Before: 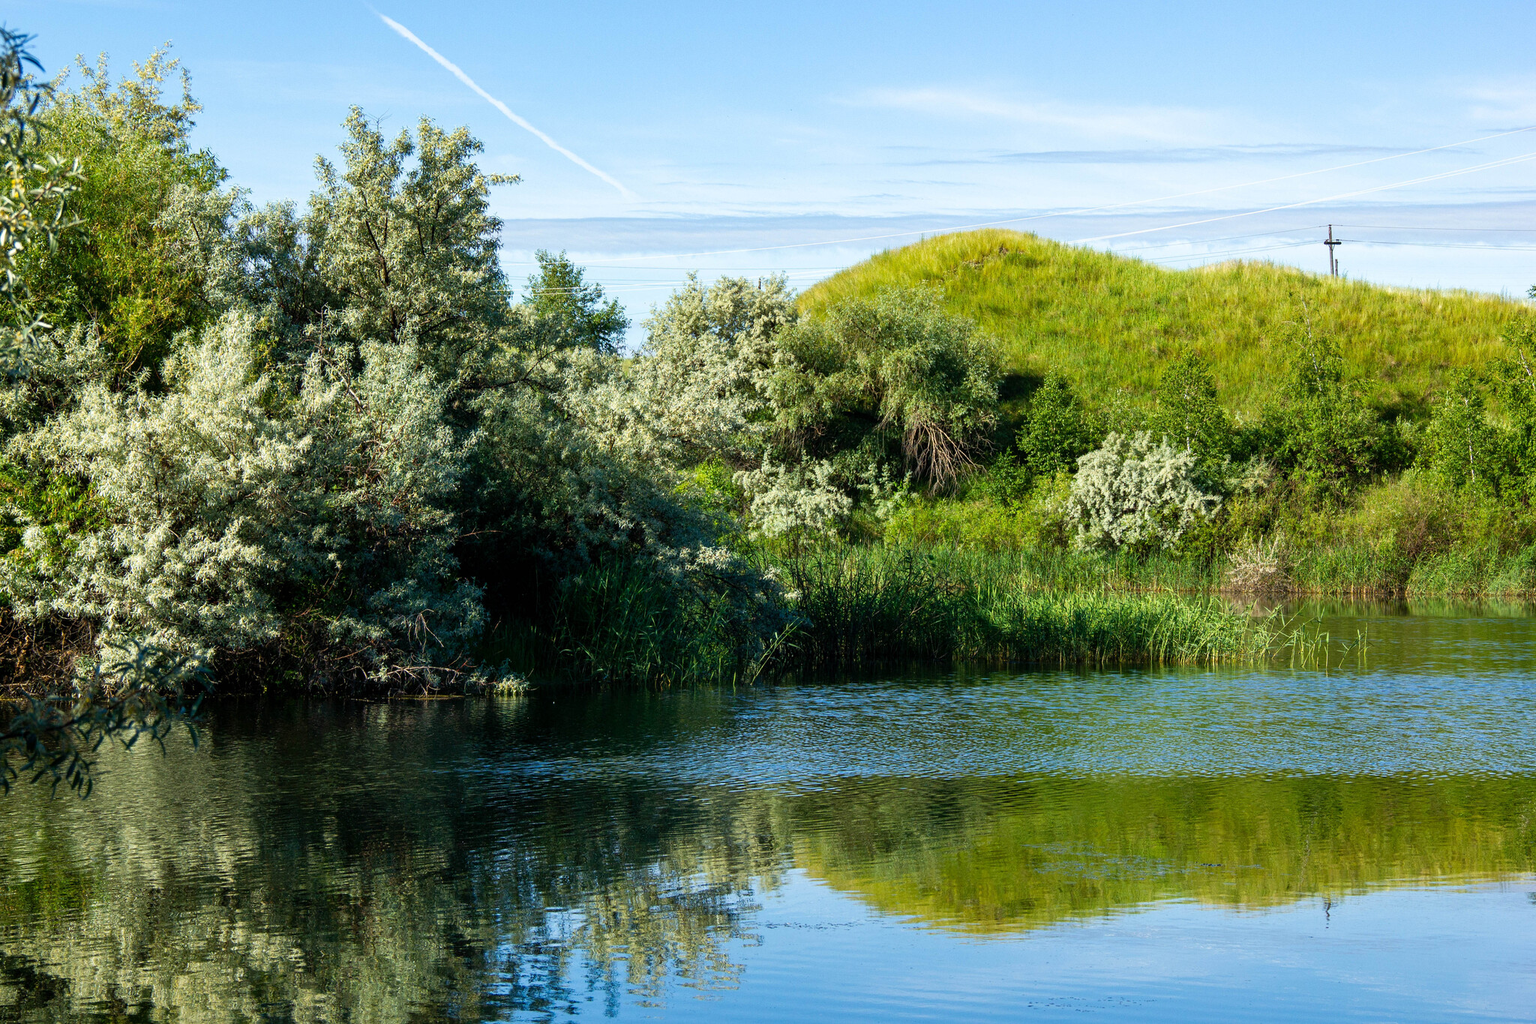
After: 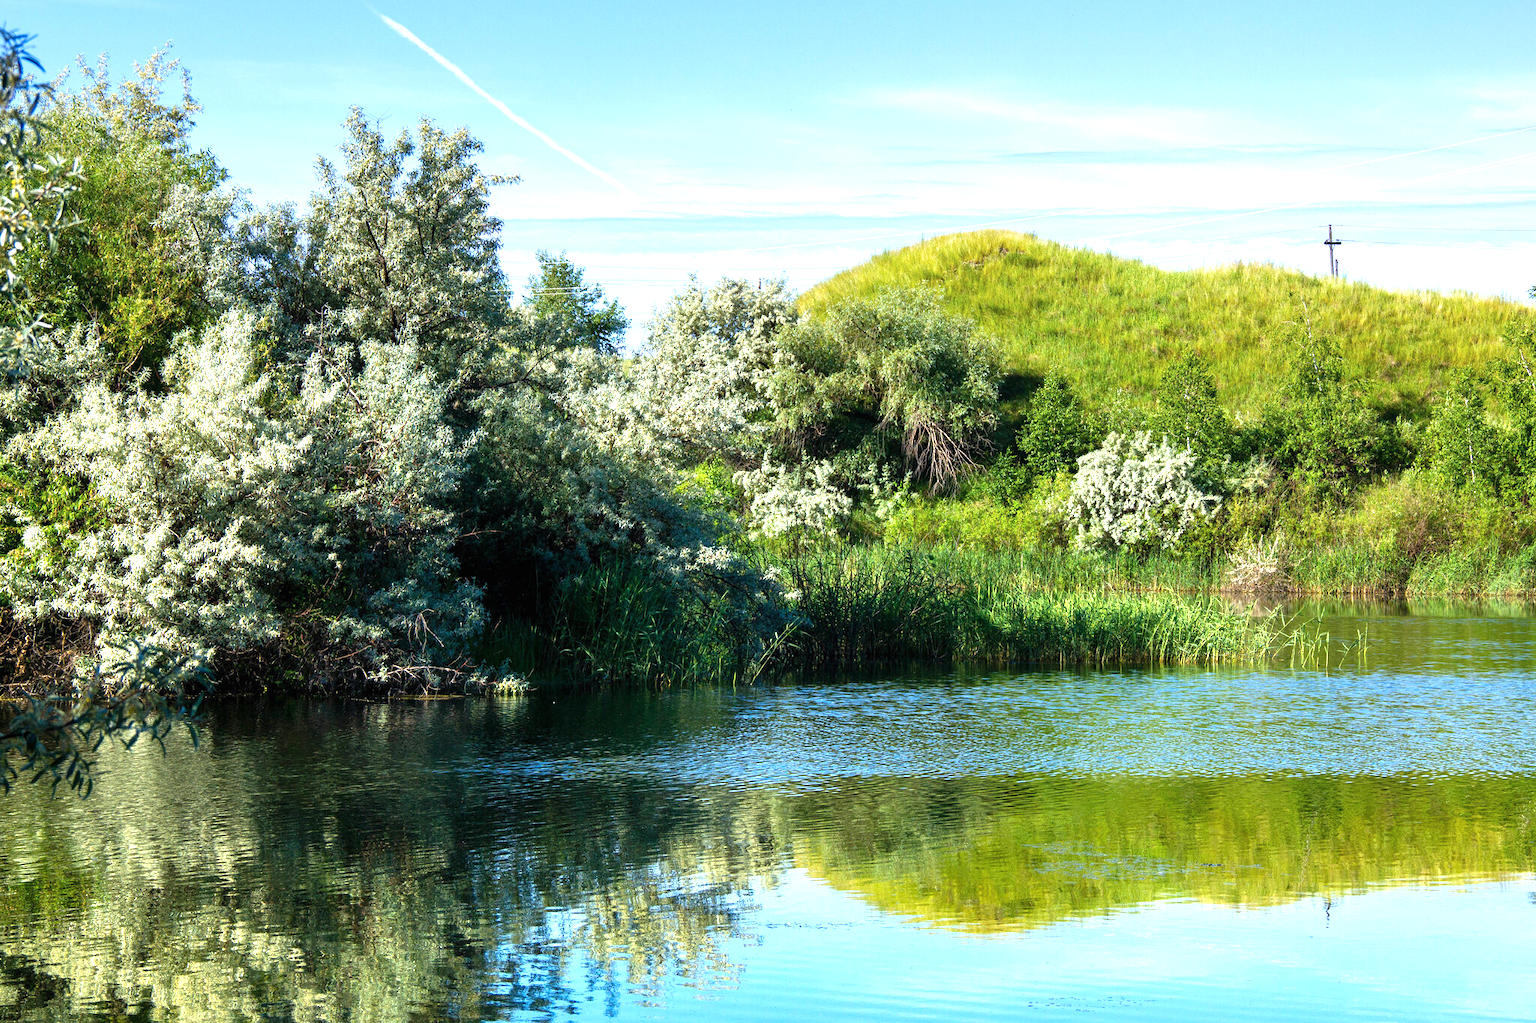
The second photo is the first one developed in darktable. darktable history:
exposure: black level correction 0, exposure 1.2 EV, compensate highlight preservation false
rotate and perspective: automatic cropping original format, crop left 0, crop top 0
graduated density: hue 238.83°, saturation 50%
